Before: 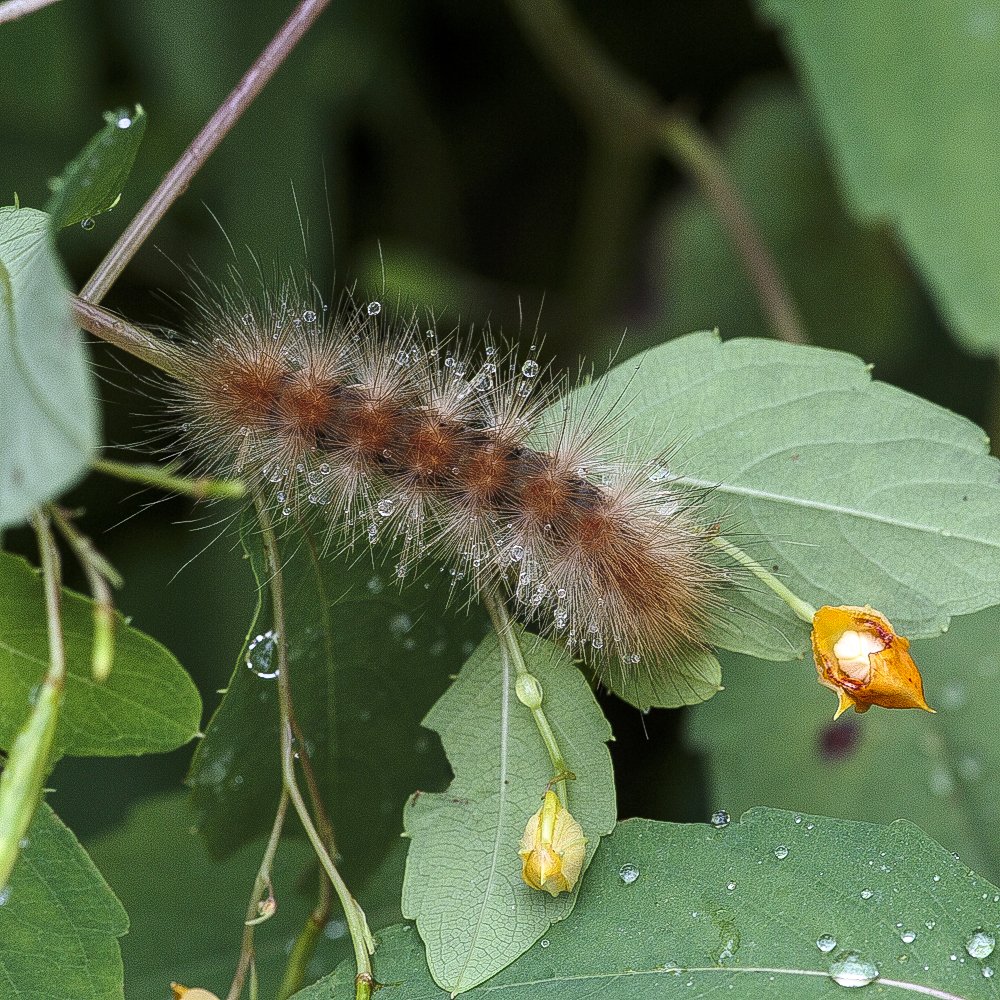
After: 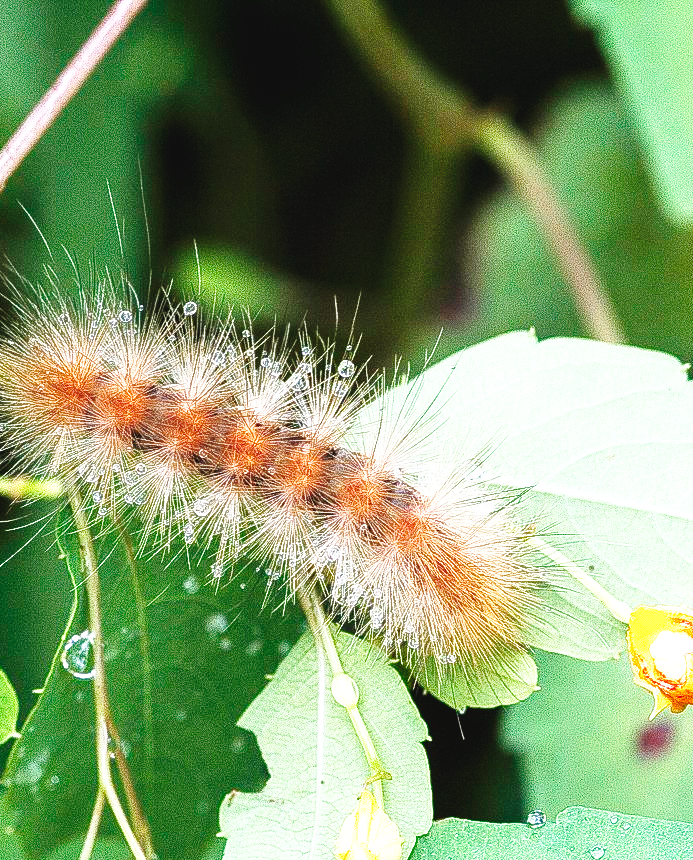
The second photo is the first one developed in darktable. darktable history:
exposure: black level correction -0.002, exposure 1.35 EV, compensate highlight preservation false
base curve: curves: ch0 [(0, 0) (0.028, 0.03) (0.121, 0.232) (0.46, 0.748) (0.859, 0.968) (1, 1)], preserve colors none
crop: left 18.479%, right 12.2%, bottom 13.971%
